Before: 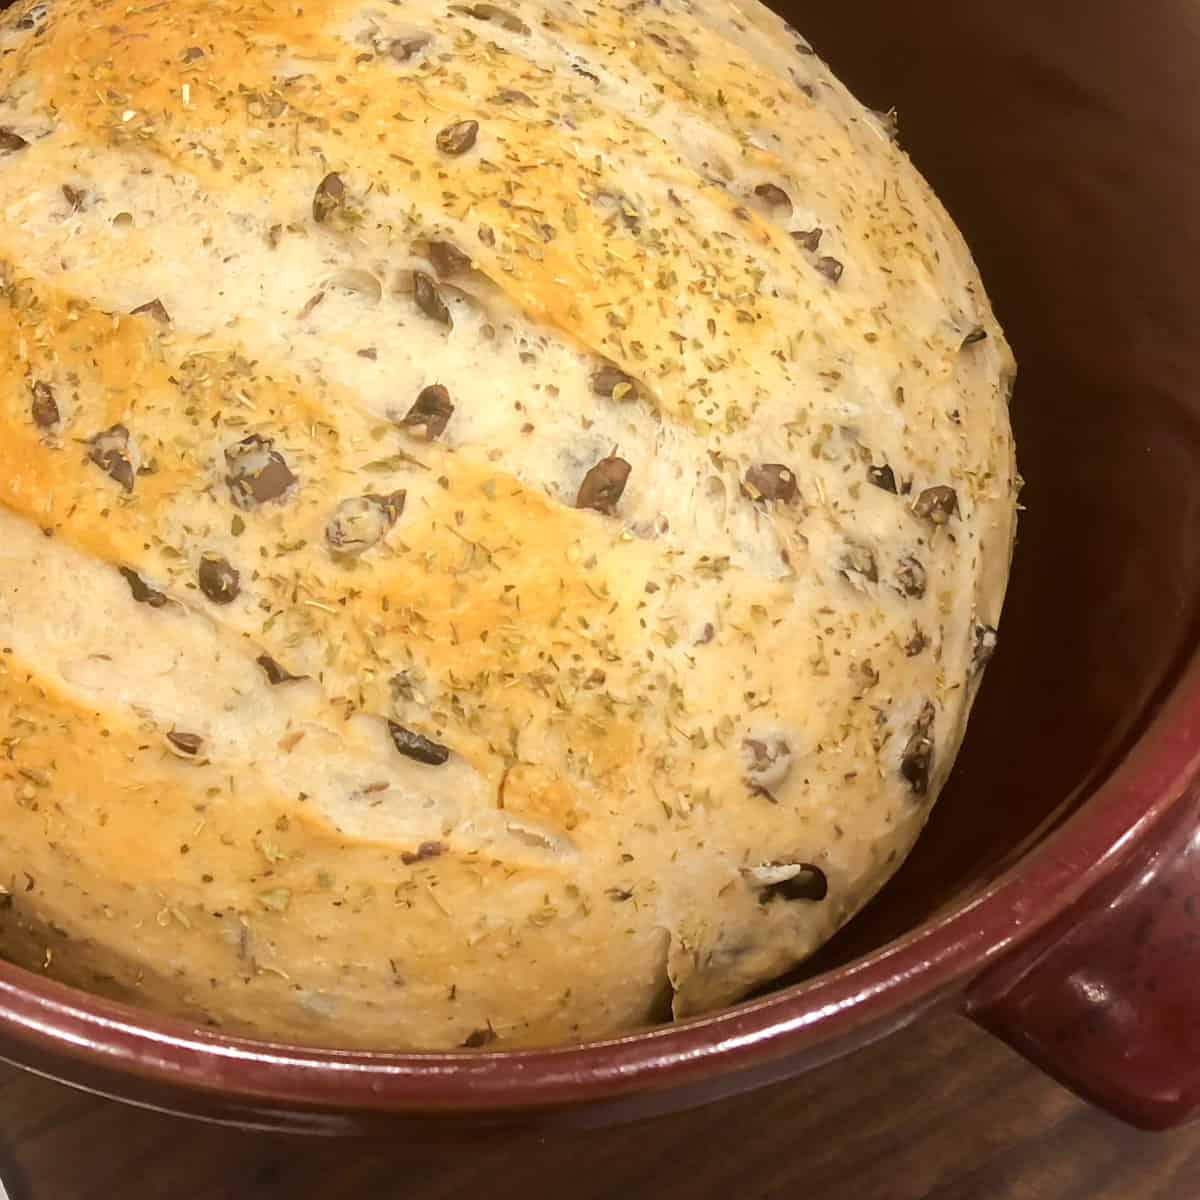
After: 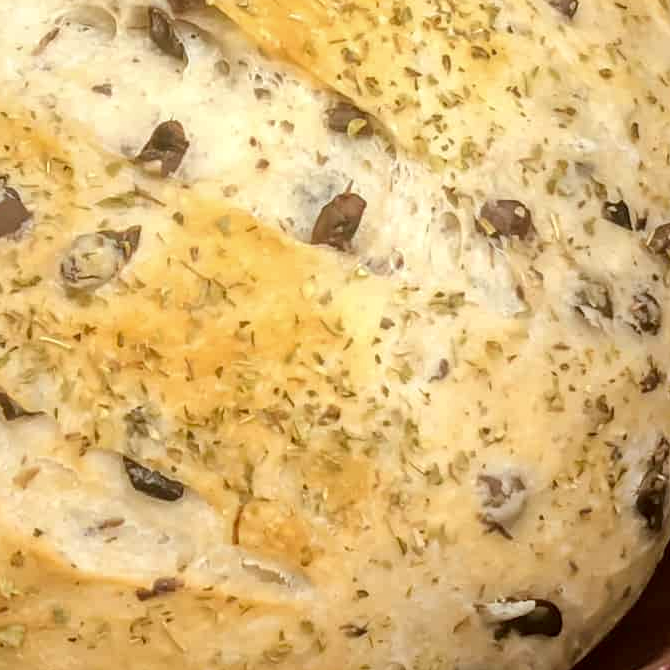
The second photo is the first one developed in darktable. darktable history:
crop and rotate: left 22.13%, top 22.054%, right 22.026%, bottom 22.102%
local contrast: detail 130%
white balance: red 0.976, blue 1.04
